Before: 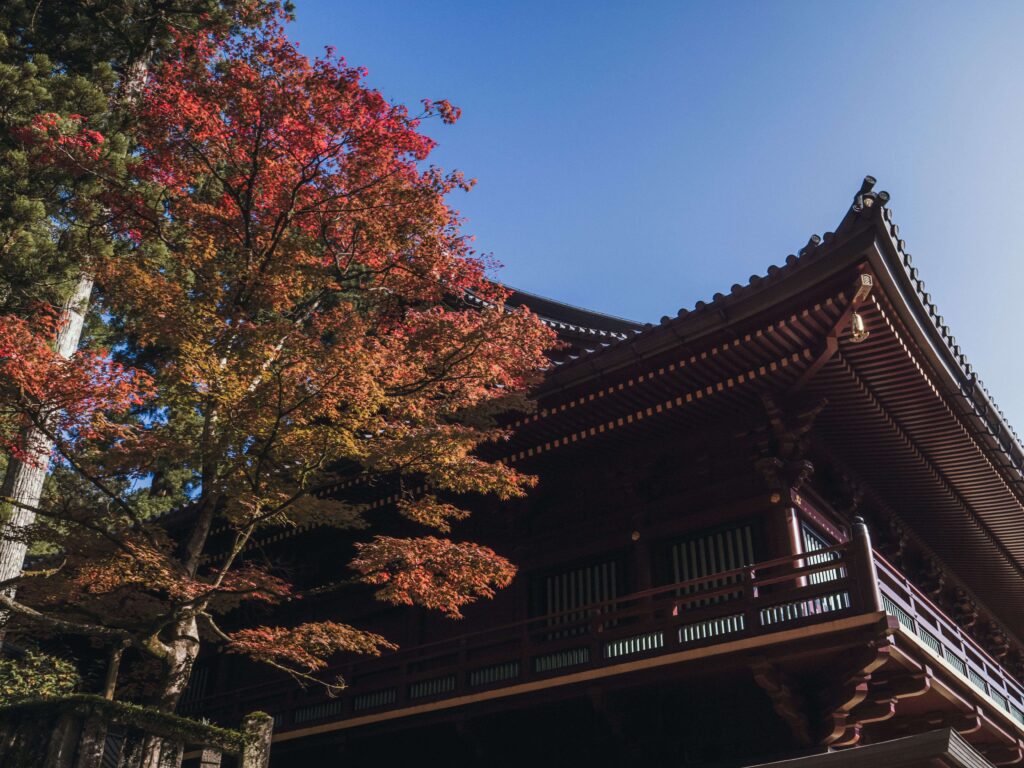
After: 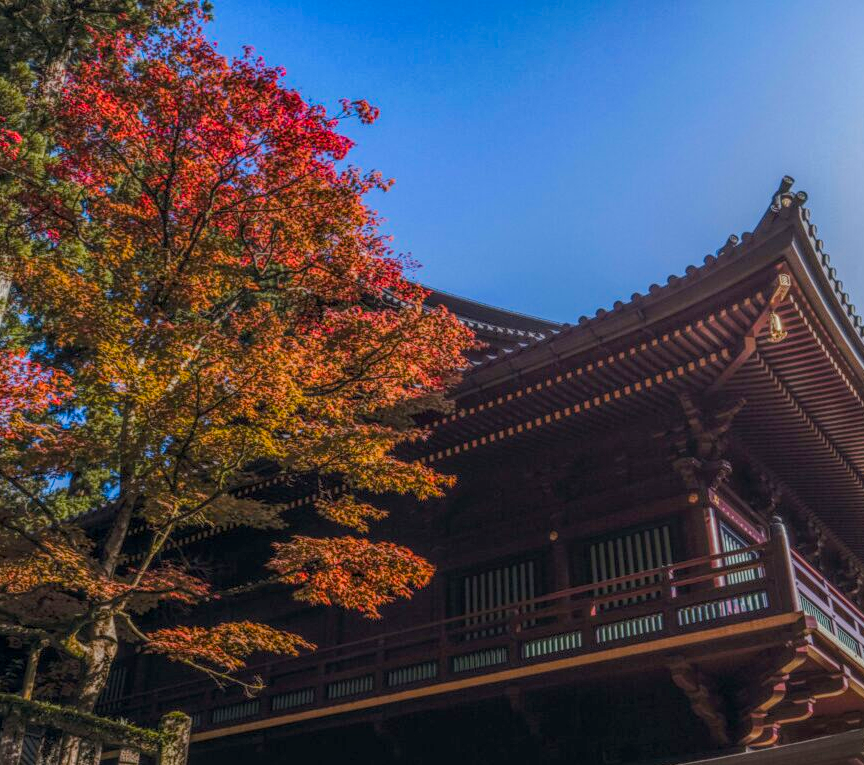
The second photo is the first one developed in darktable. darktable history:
local contrast: highlights 20%, shadows 30%, detail 200%, midtone range 0.2
color balance rgb: perceptual saturation grading › global saturation 25%, perceptual brilliance grading › mid-tones 10%, perceptual brilliance grading › shadows 15%, global vibrance 20%
crop: left 8.026%, right 7.374%
